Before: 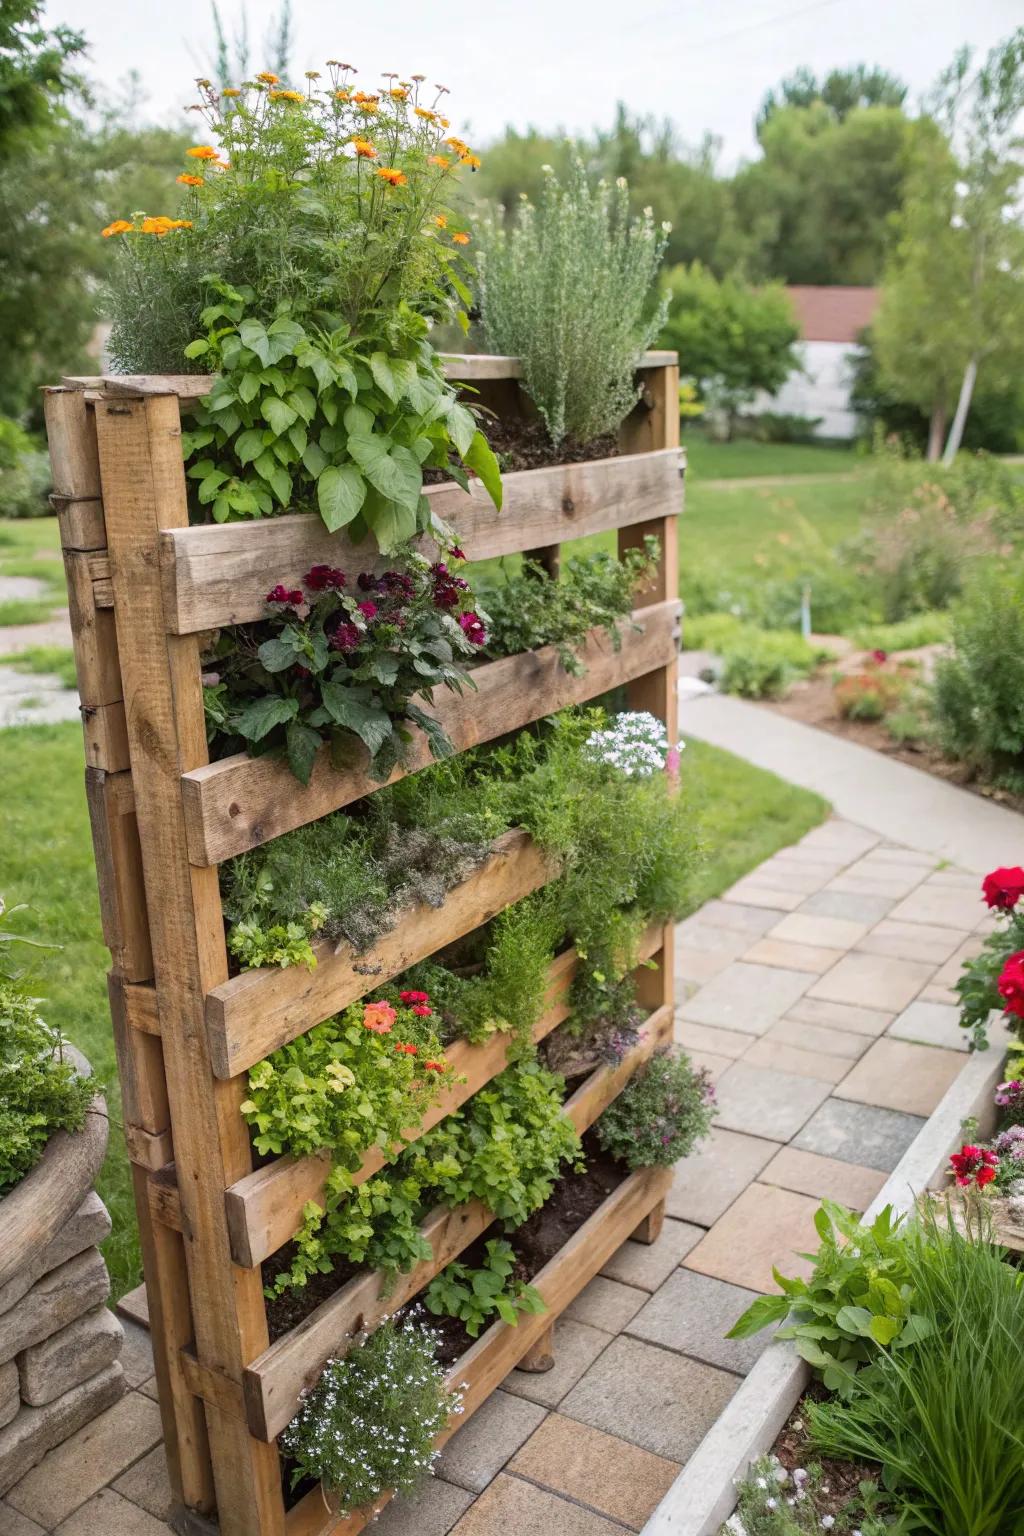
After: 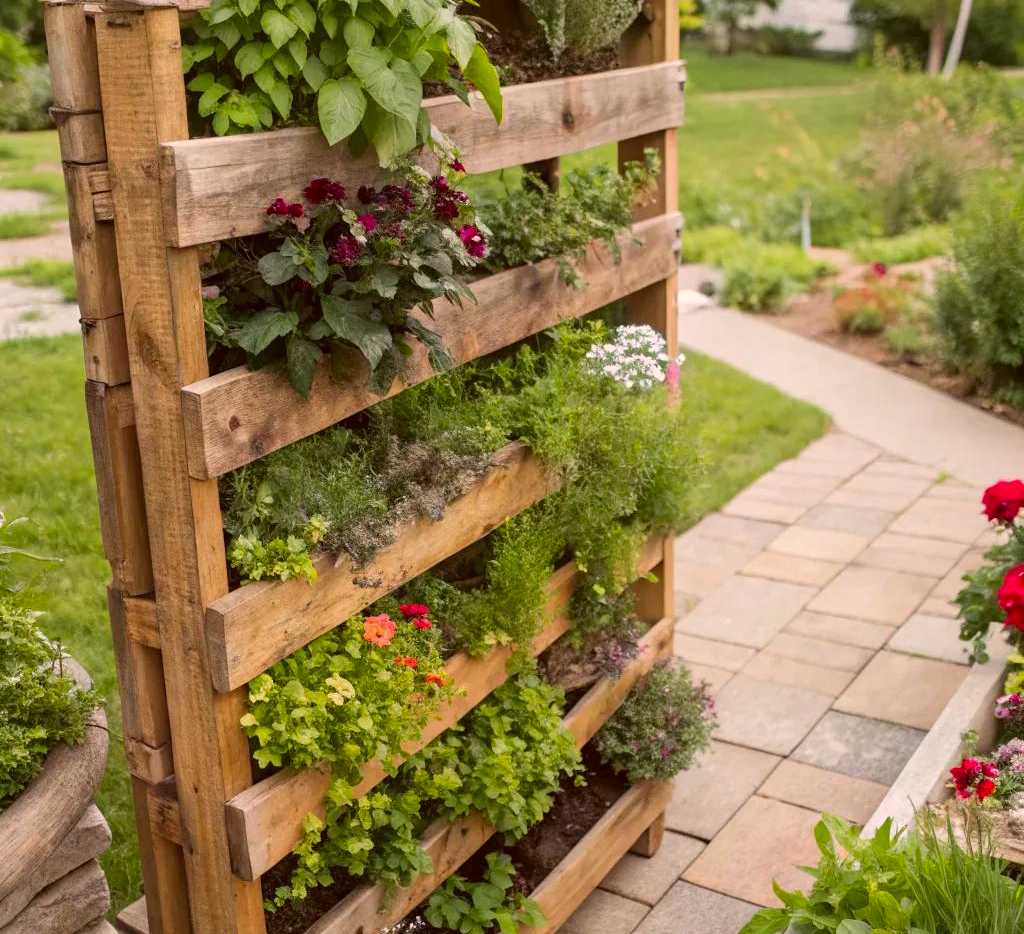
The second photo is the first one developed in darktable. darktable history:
contrast brightness saturation: saturation 0.176
color correction: highlights a* 6.27, highlights b* 8.04, shadows a* 5.53, shadows b* 7.34, saturation 0.923
crop and rotate: top 25.2%, bottom 13.959%
